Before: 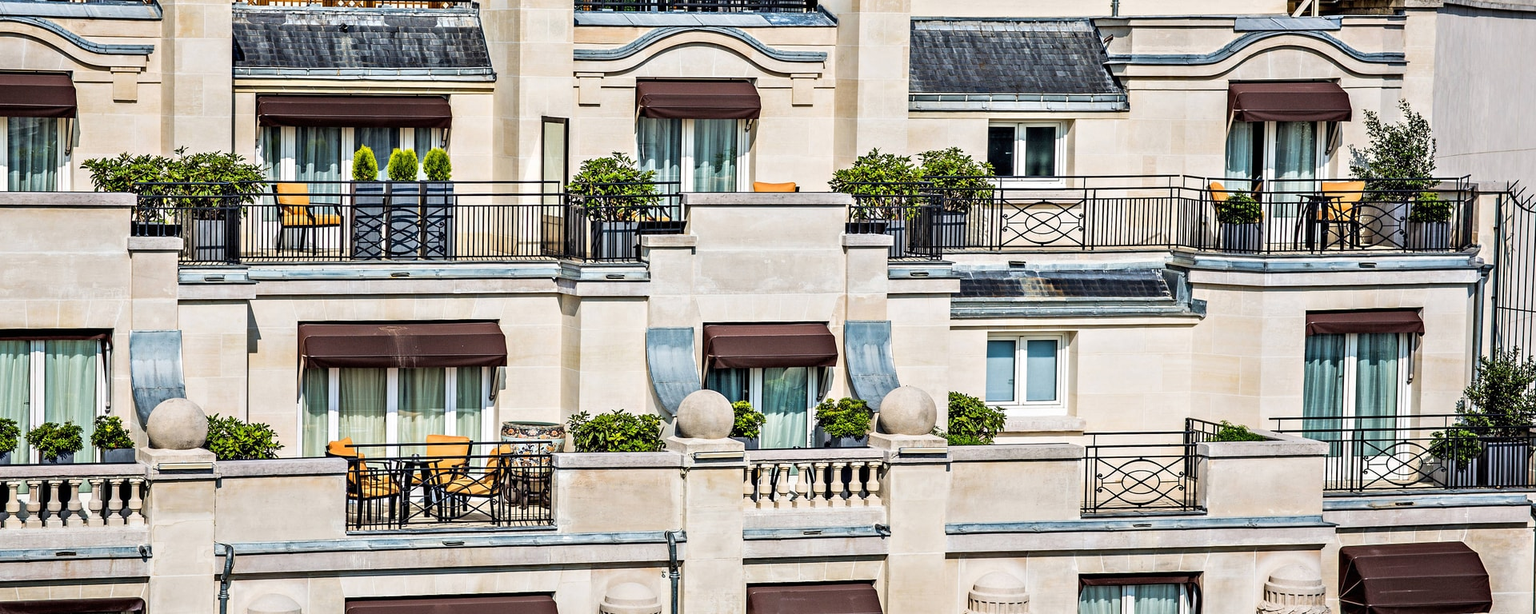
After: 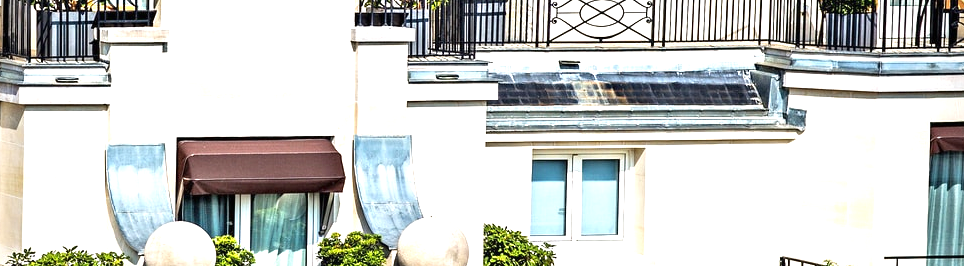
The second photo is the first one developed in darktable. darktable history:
white balance: red 1, blue 1
vignetting: brightness -0.629, saturation -0.007, center (-0.028, 0.239)
crop: left 36.607%, top 34.735%, right 13.146%, bottom 30.611%
exposure: black level correction 0, exposure 0.95 EV, compensate exposure bias true, compensate highlight preservation false
